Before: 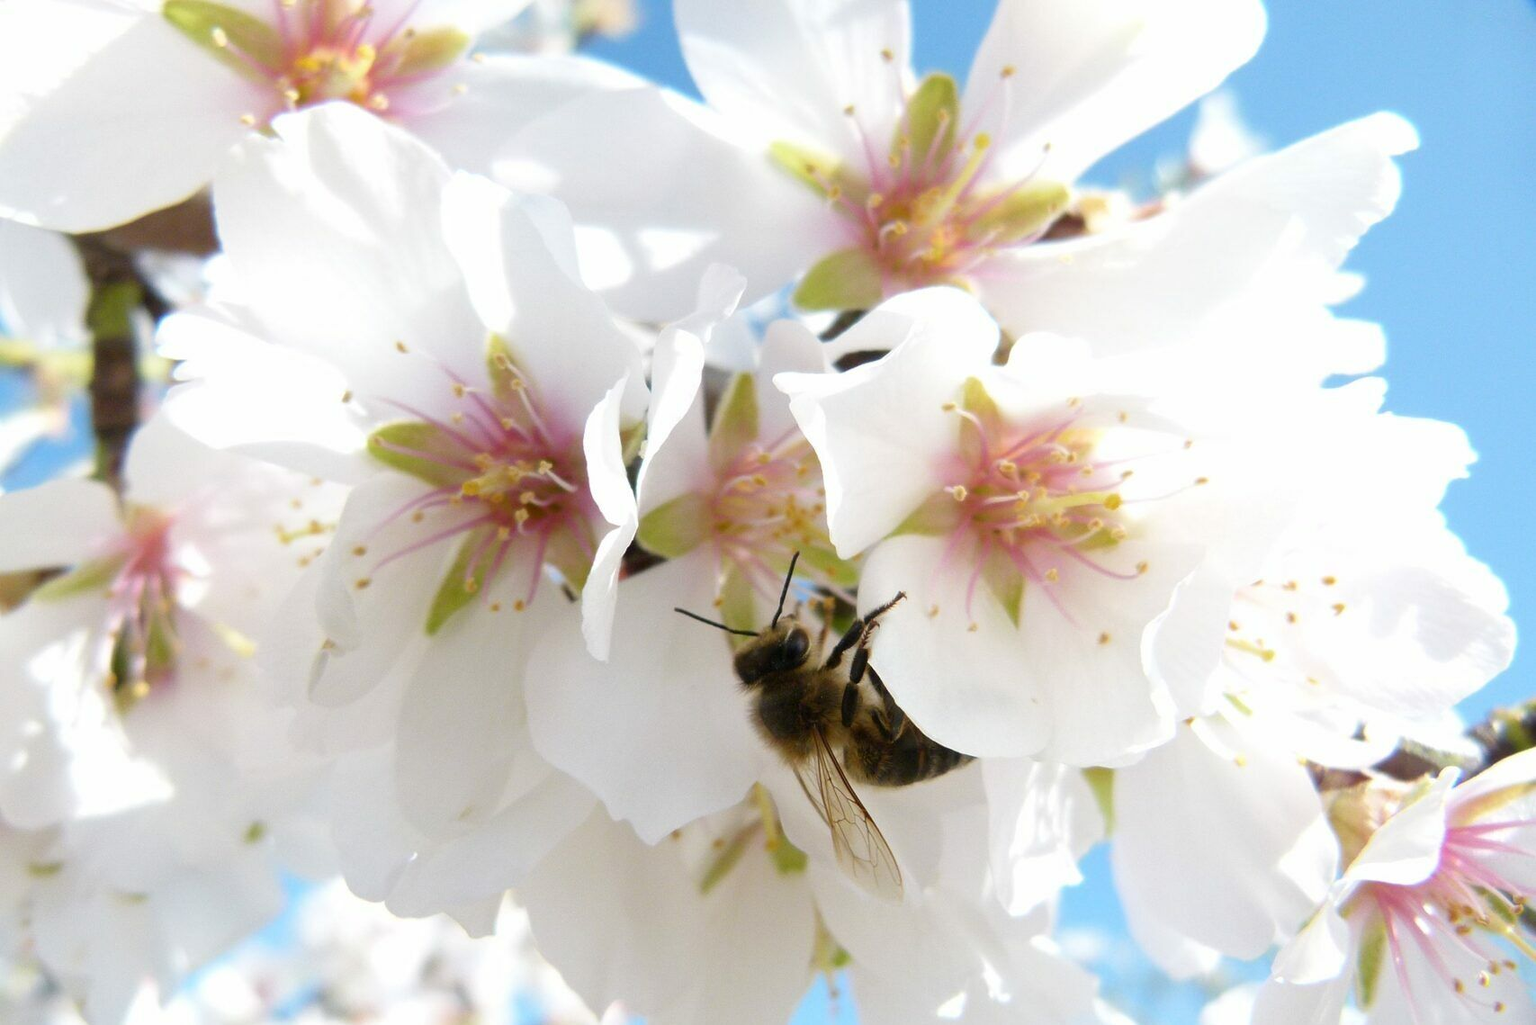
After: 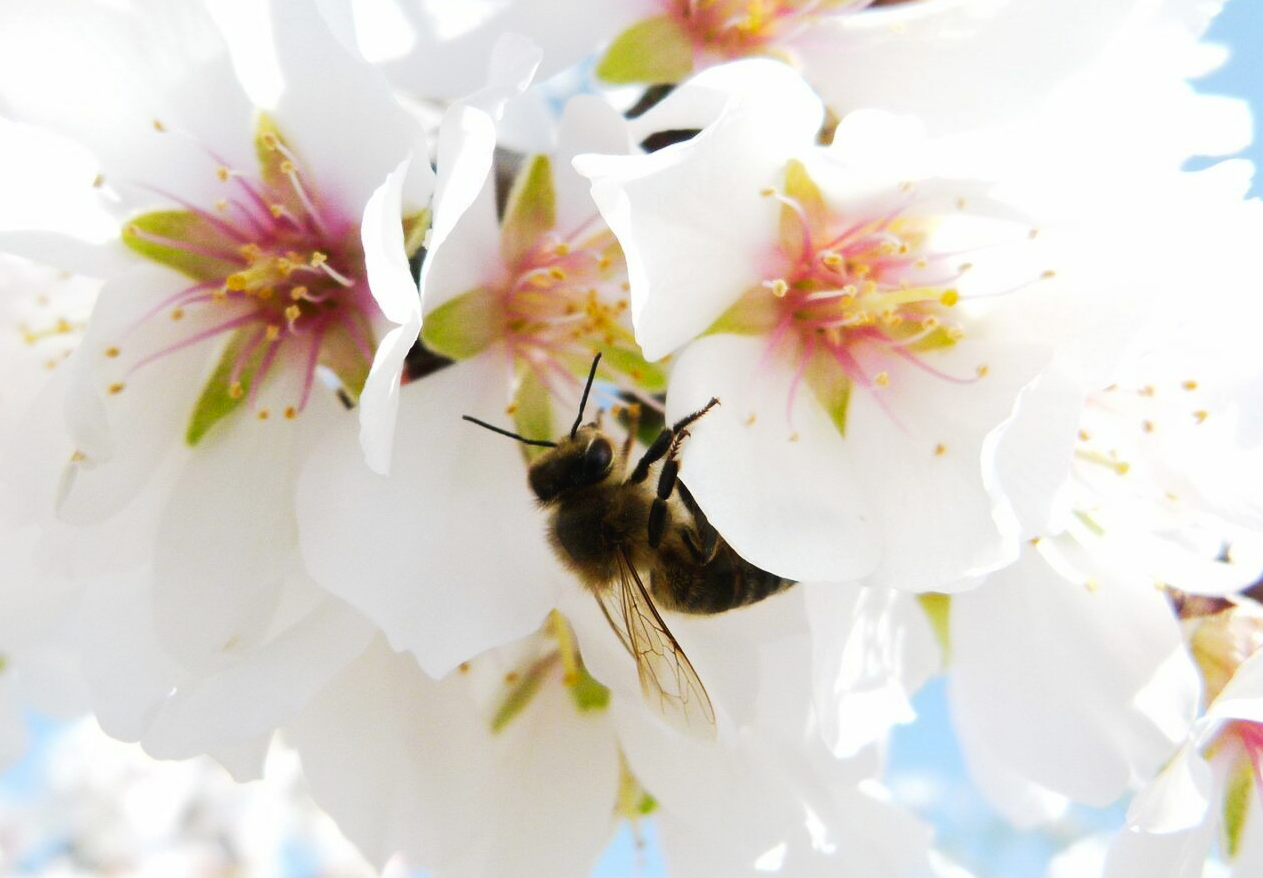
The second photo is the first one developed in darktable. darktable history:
tone curve: curves: ch0 [(0, 0) (0.003, 0.023) (0.011, 0.024) (0.025, 0.026) (0.044, 0.035) (0.069, 0.05) (0.1, 0.071) (0.136, 0.098) (0.177, 0.135) (0.224, 0.172) (0.277, 0.227) (0.335, 0.296) (0.399, 0.372) (0.468, 0.462) (0.543, 0.58) (0.623, 0.697) (0.709, 0.789) (0.801, 0.86) (0.898, 0.918) (1, 1)], preserve colors none
crop: left 16.843%, top 22.872%, right 9.146%
